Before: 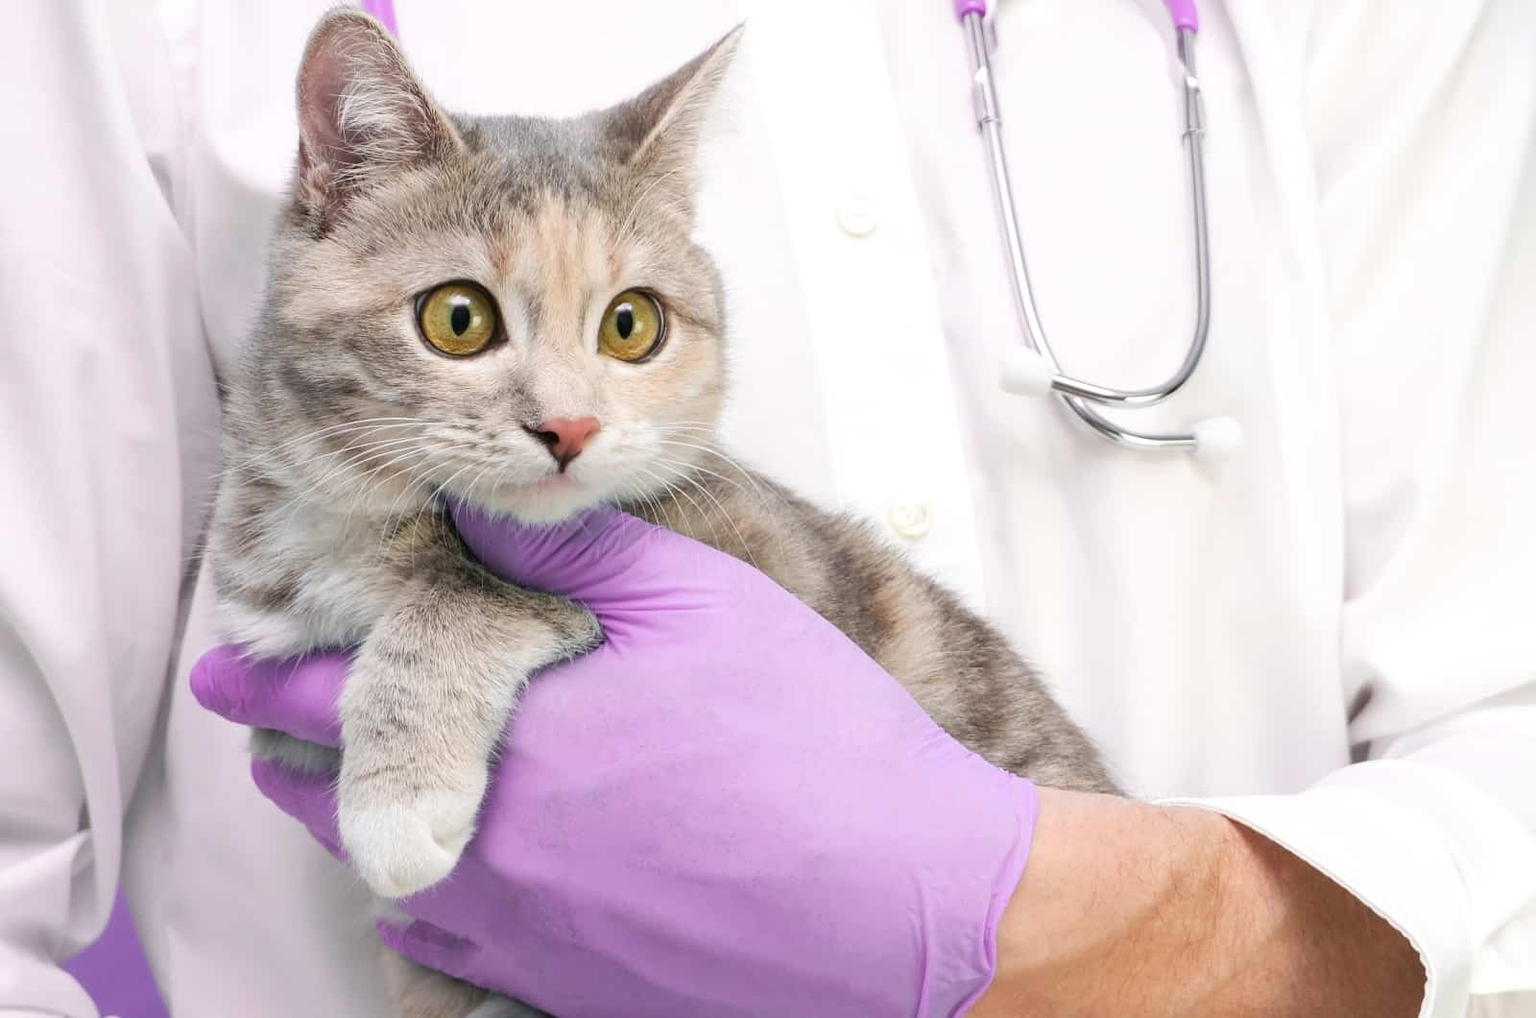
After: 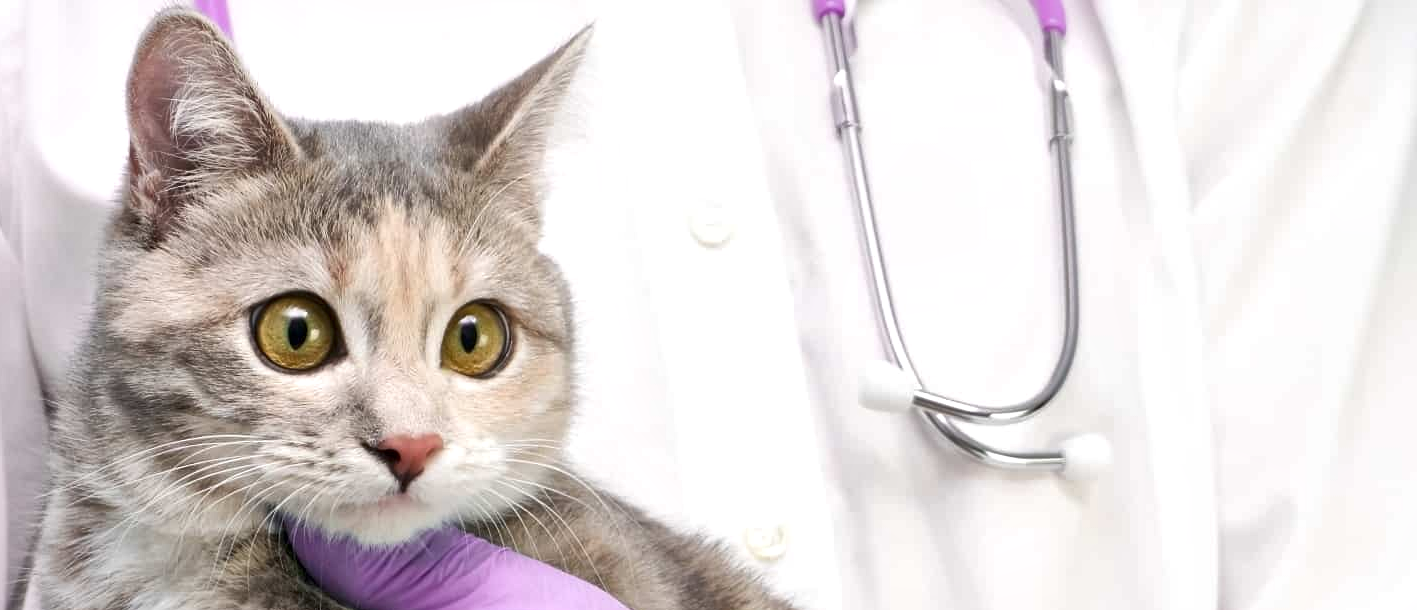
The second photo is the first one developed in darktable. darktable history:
crop and rotate: left 11.397%, bottom 42.397%
local contrast: mode bilateral grid, contrast 24, coarseness 59, detail 152%, midtone range 0.2
